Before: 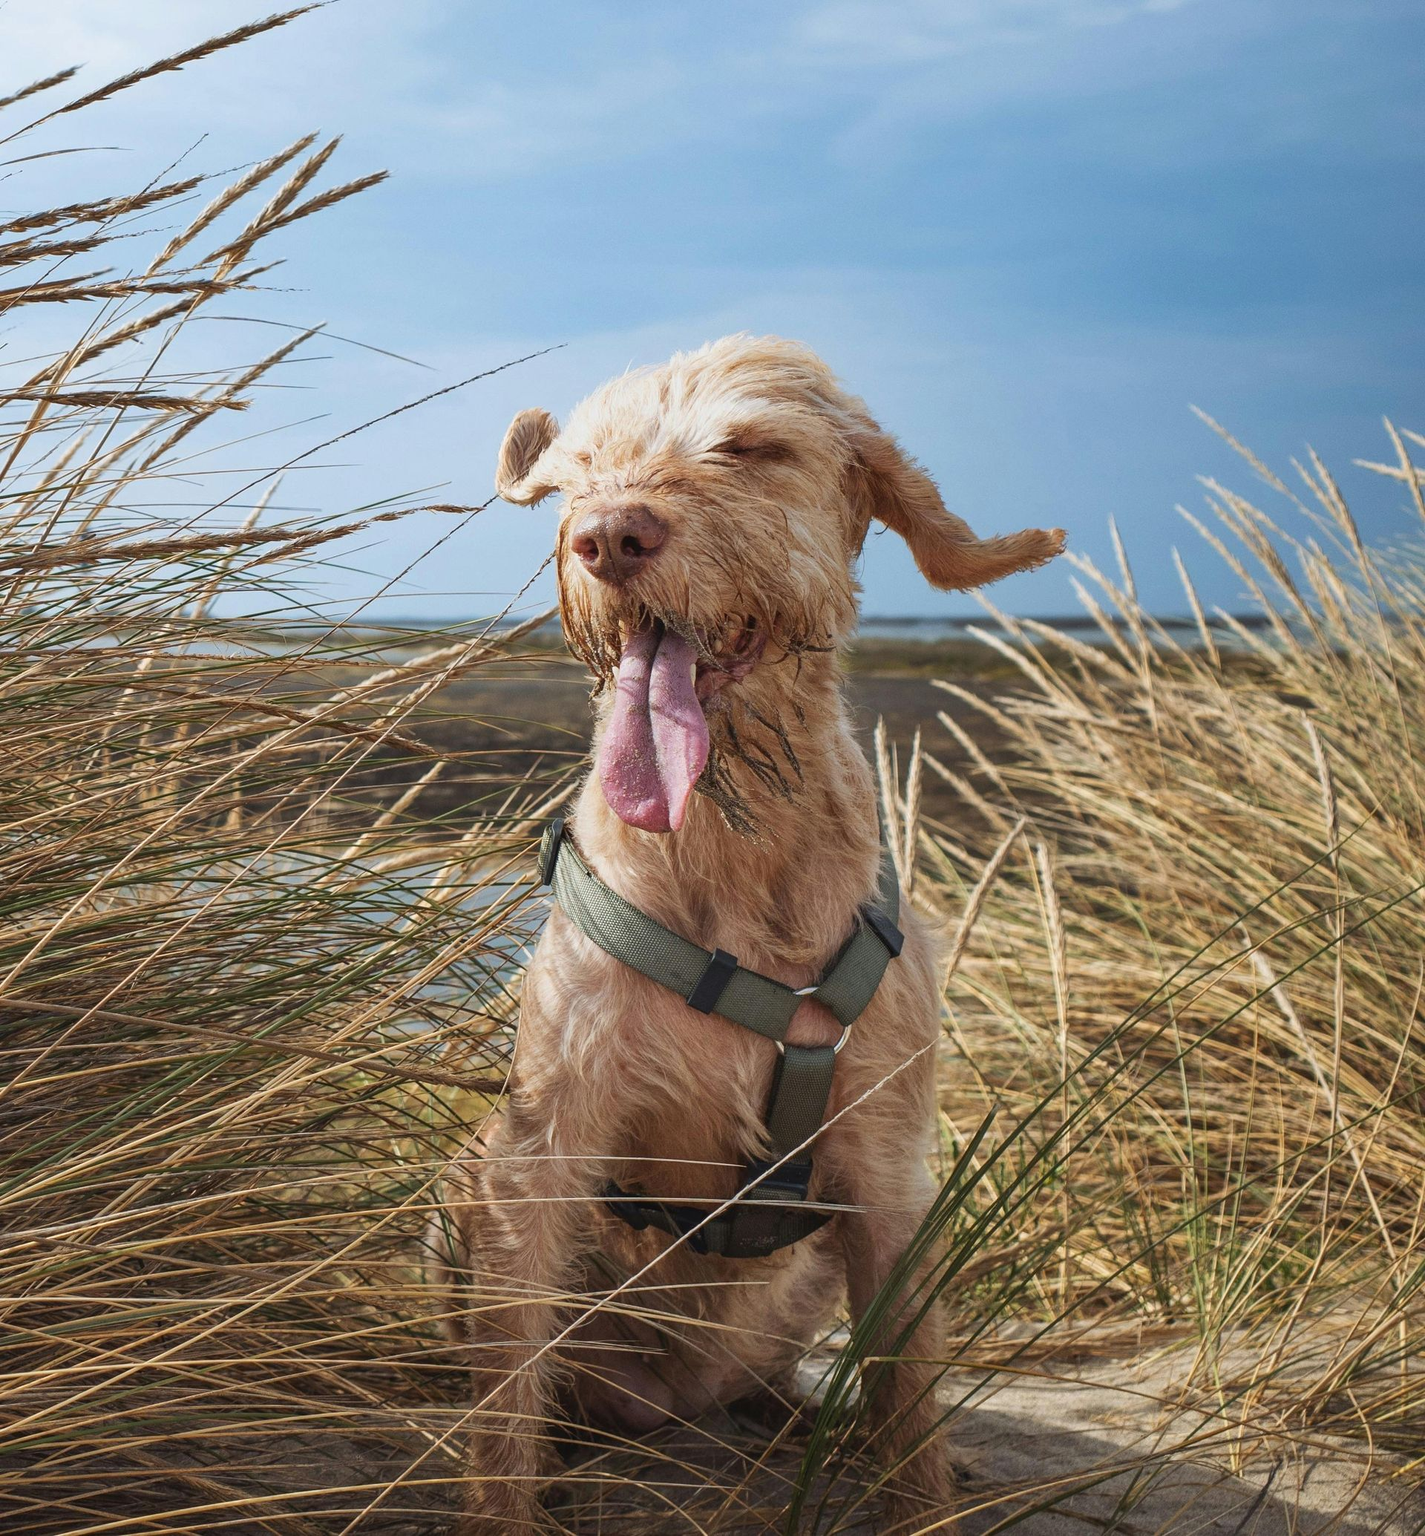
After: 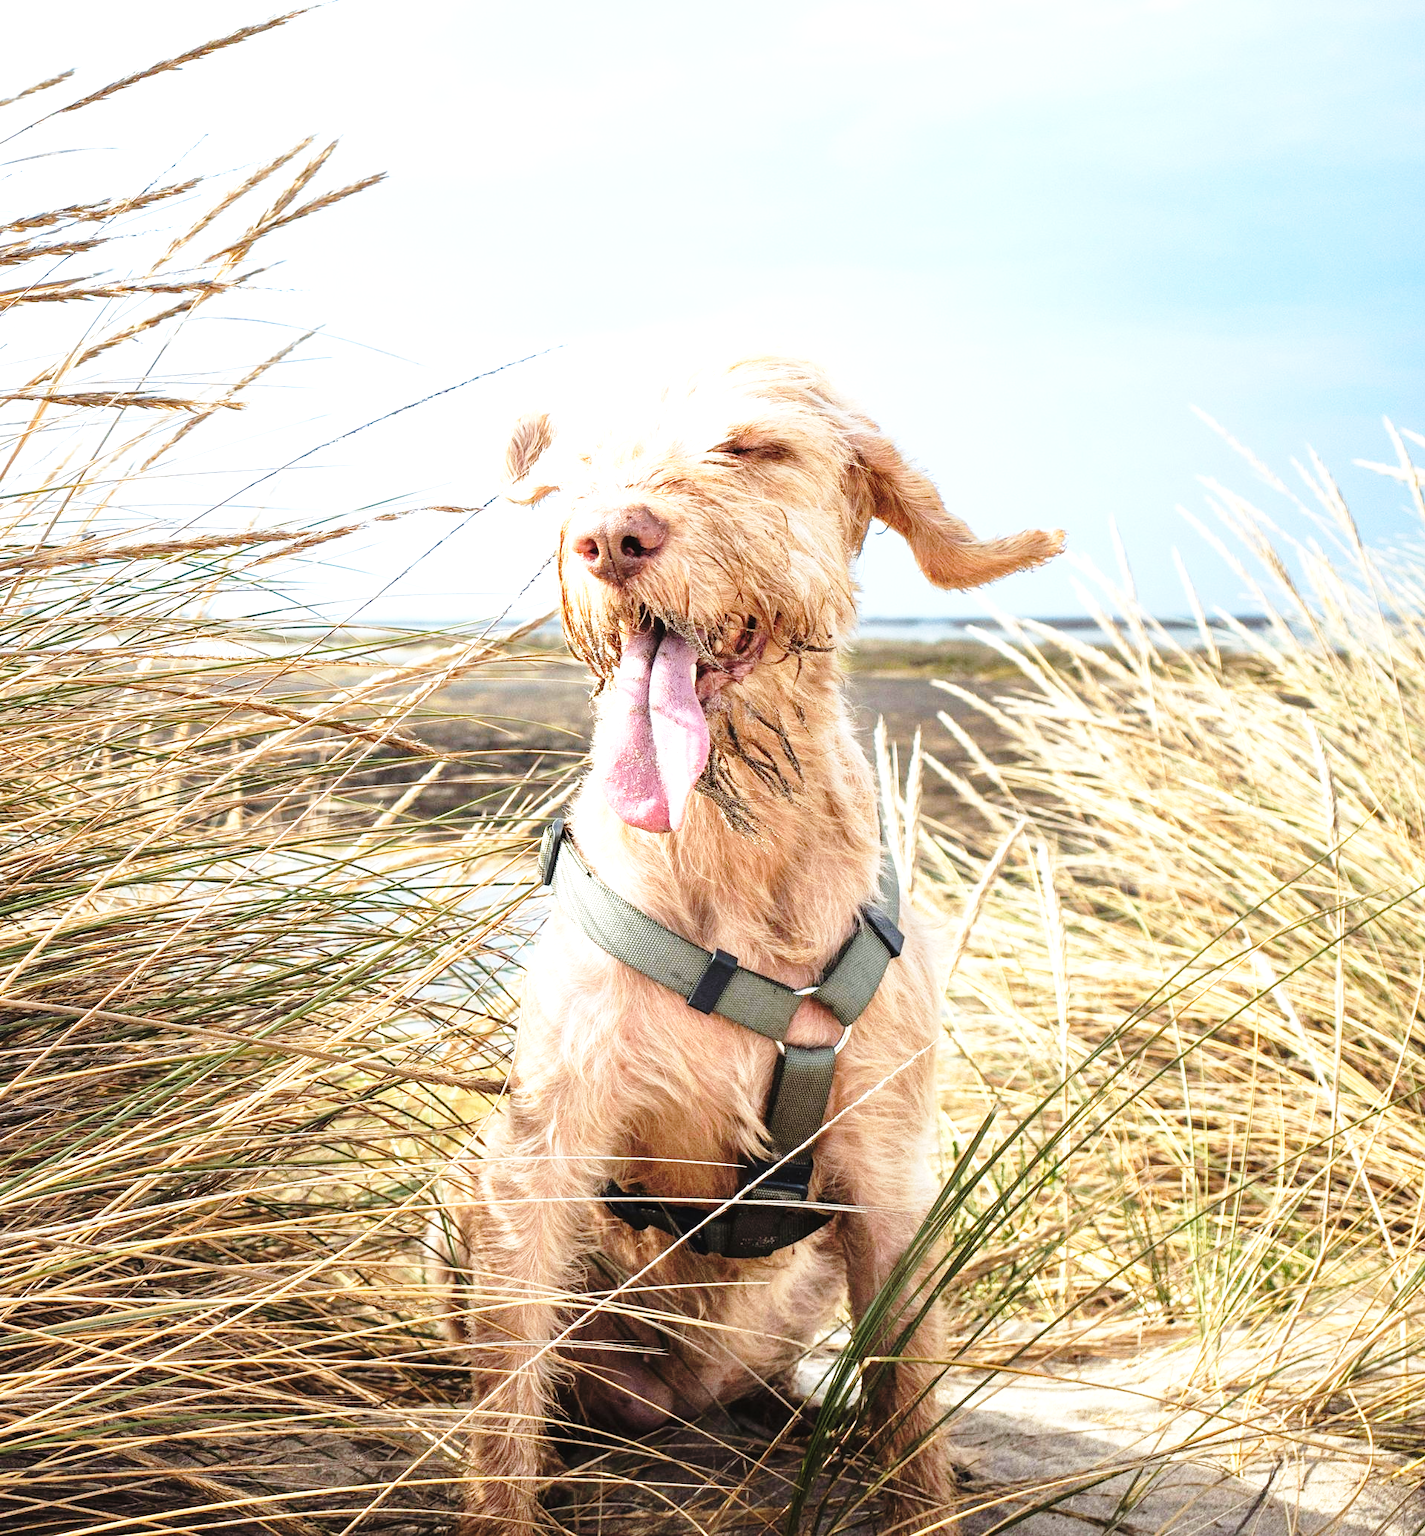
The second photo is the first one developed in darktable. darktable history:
tone equalizer: -8 EV -1.12 EV, -7 EV -0.987 EV, -6 EV -0.835 EV, -5 EV -0.584 EV, -3 EV 0.564 EV, -2 EV 0.896 EV, -1 EV 0.988 EV, +0 EV 1.05 EV
exposure: exposure 0.243 EV, compensate exposure bias true, compensate highlight preservation false
base curve: curves: ch0 [(0, 0) (0.028, 0.03) (0.121, 0.232) (0.46, 0.748) (0.859, 0.968) (1, 1)], preserve colors none
